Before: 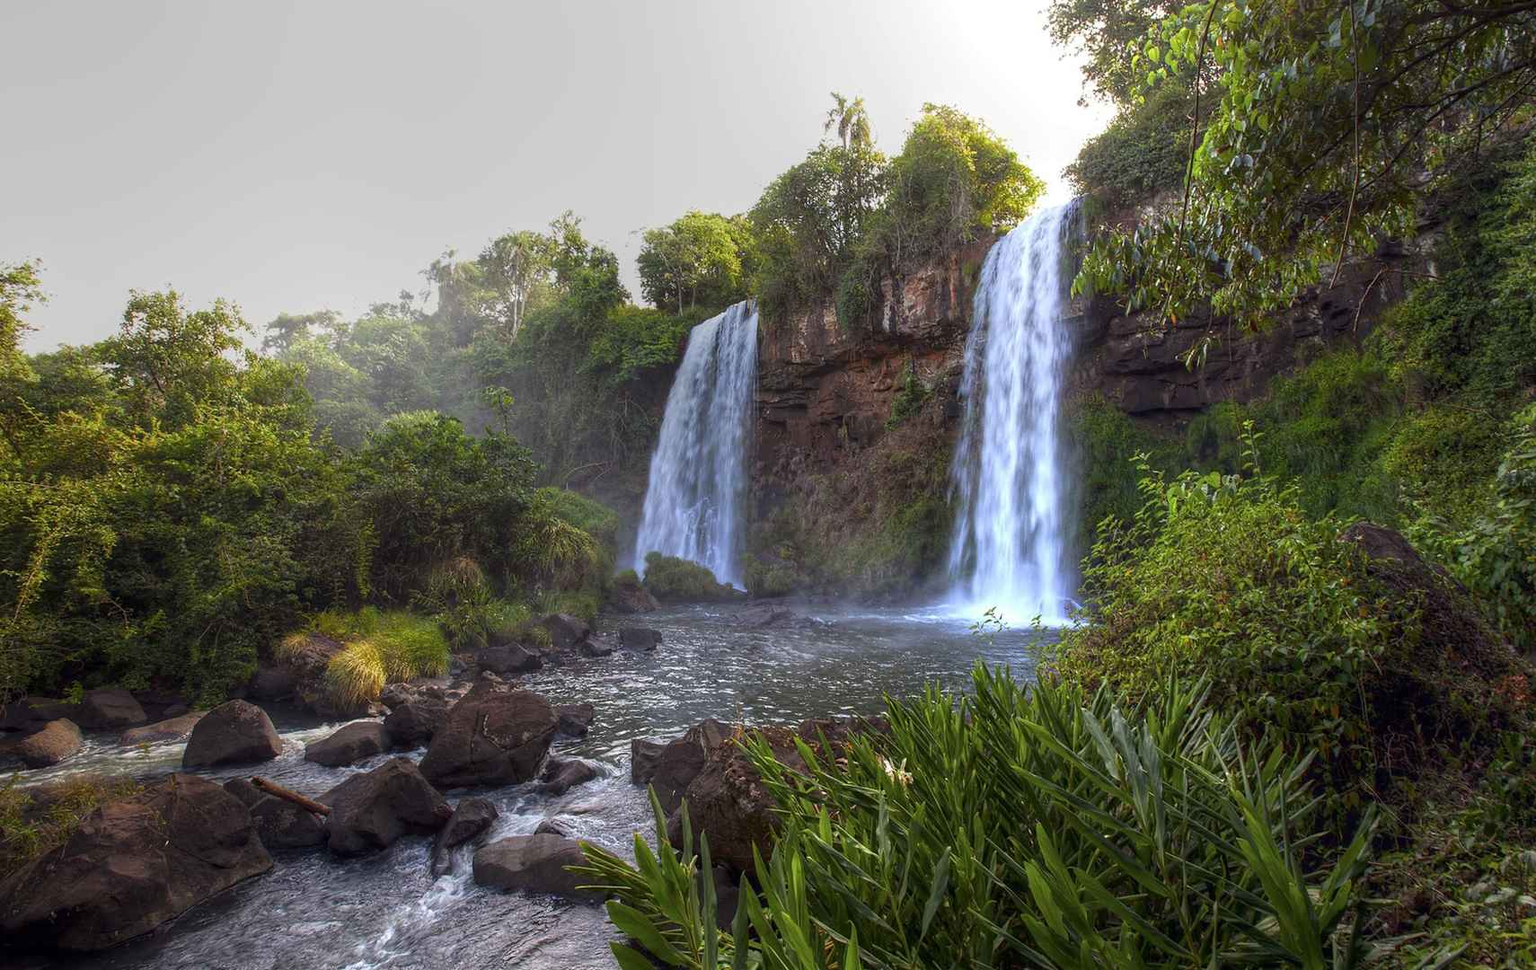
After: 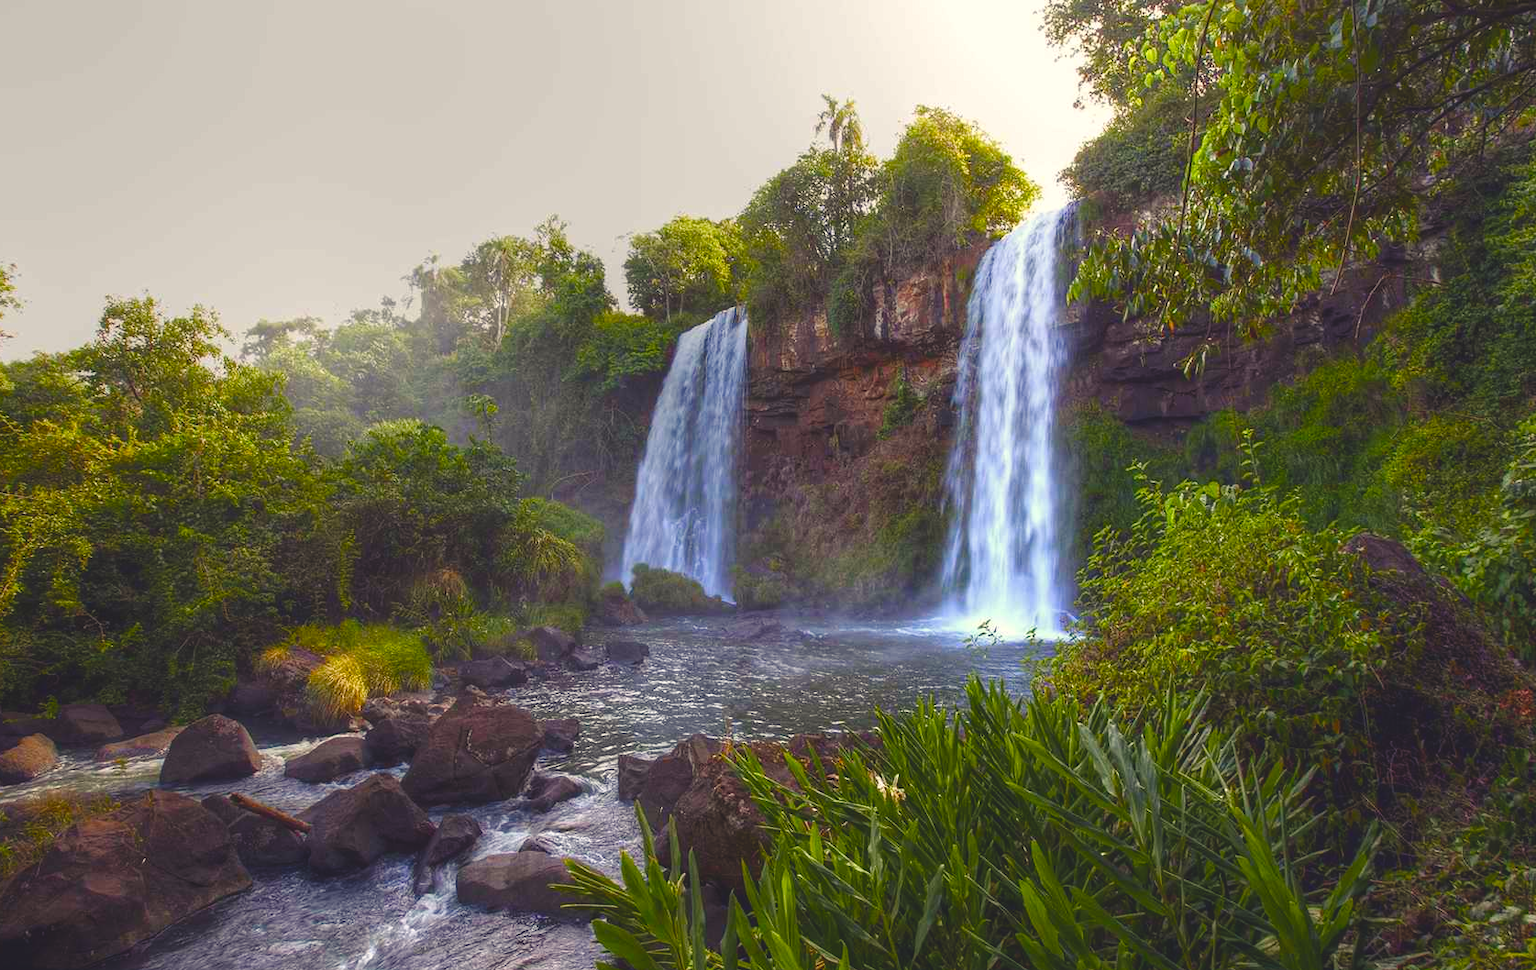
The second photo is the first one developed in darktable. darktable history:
crop: left 1.743%, right 0.268%, bottom 2.011%
color balance rgb: shadows lift › chroma 3%, shadows lift › hue 280.8°, power › hue 330°, highlights gain › chroma 3%, highlights gain › hue 75.6°, global offset › luminance 1.5%, perceptual saturation grading › global saturation 20%, perceptual saturation grading › highlights -25%, perceptual saturation grading › shadows 50%, global vibrance 30%
